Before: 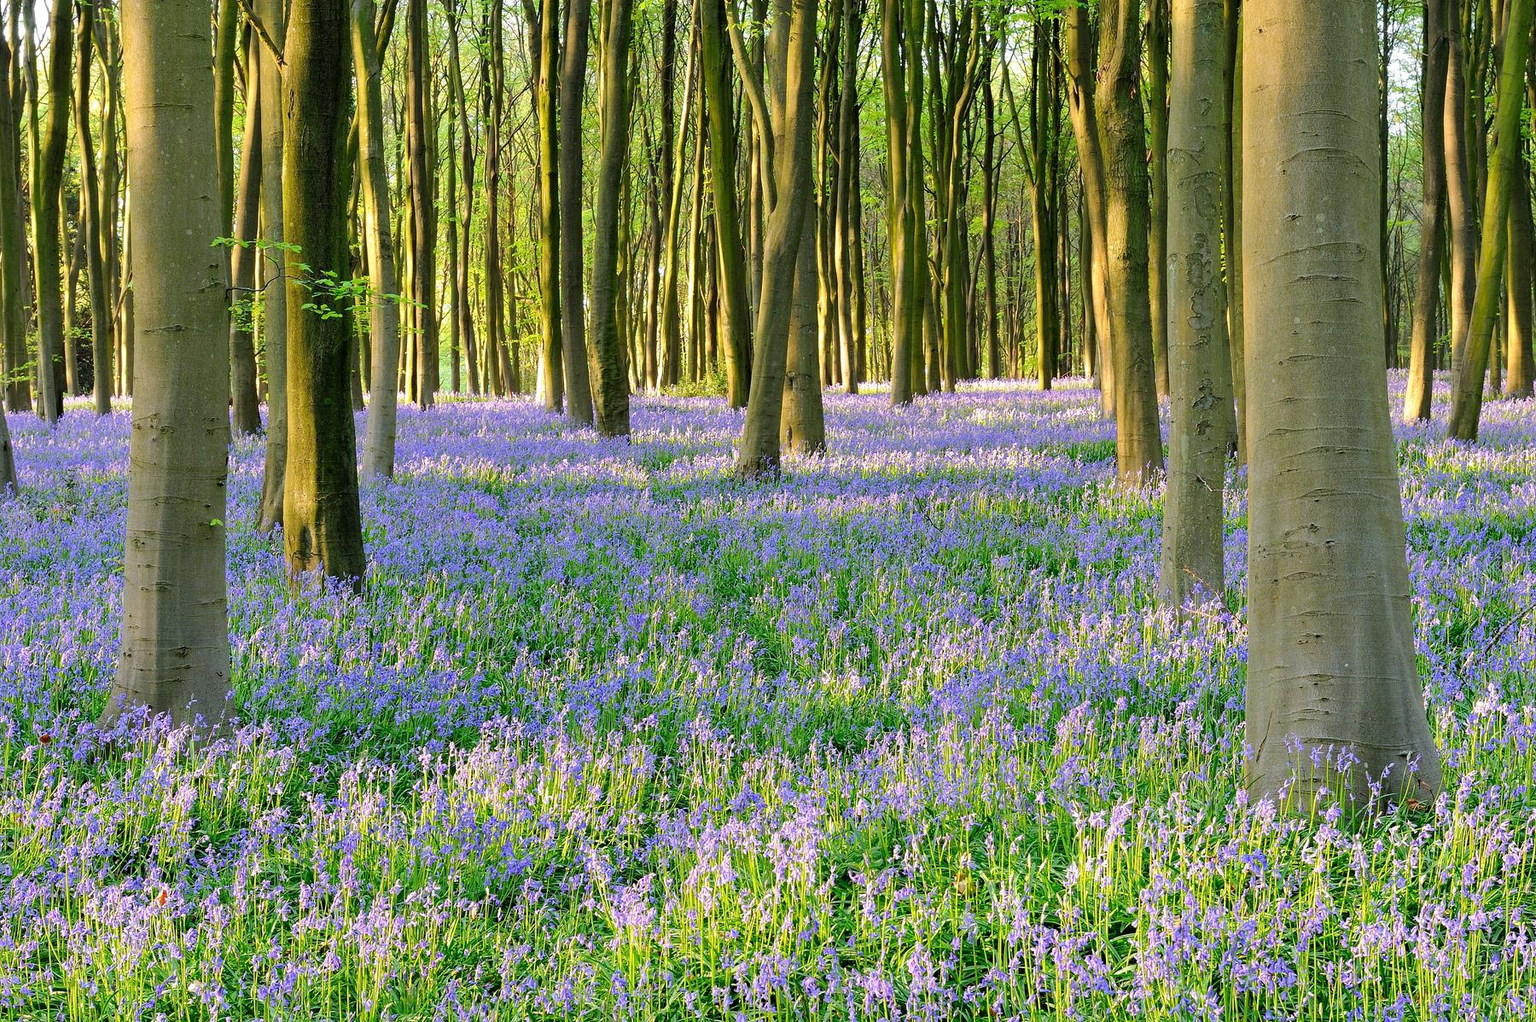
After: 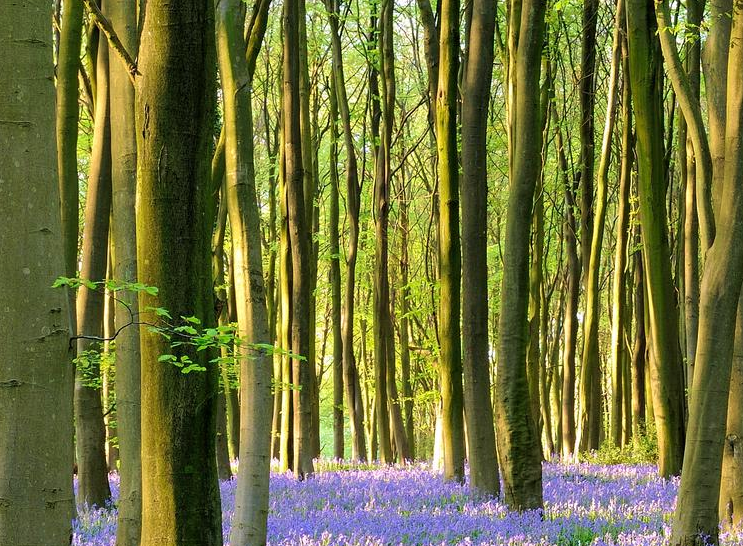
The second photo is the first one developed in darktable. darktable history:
velvia: on, module defaults
crop and rotate: left 10.866%, top 0.1%, right 47.804%, bottom 54.287%
